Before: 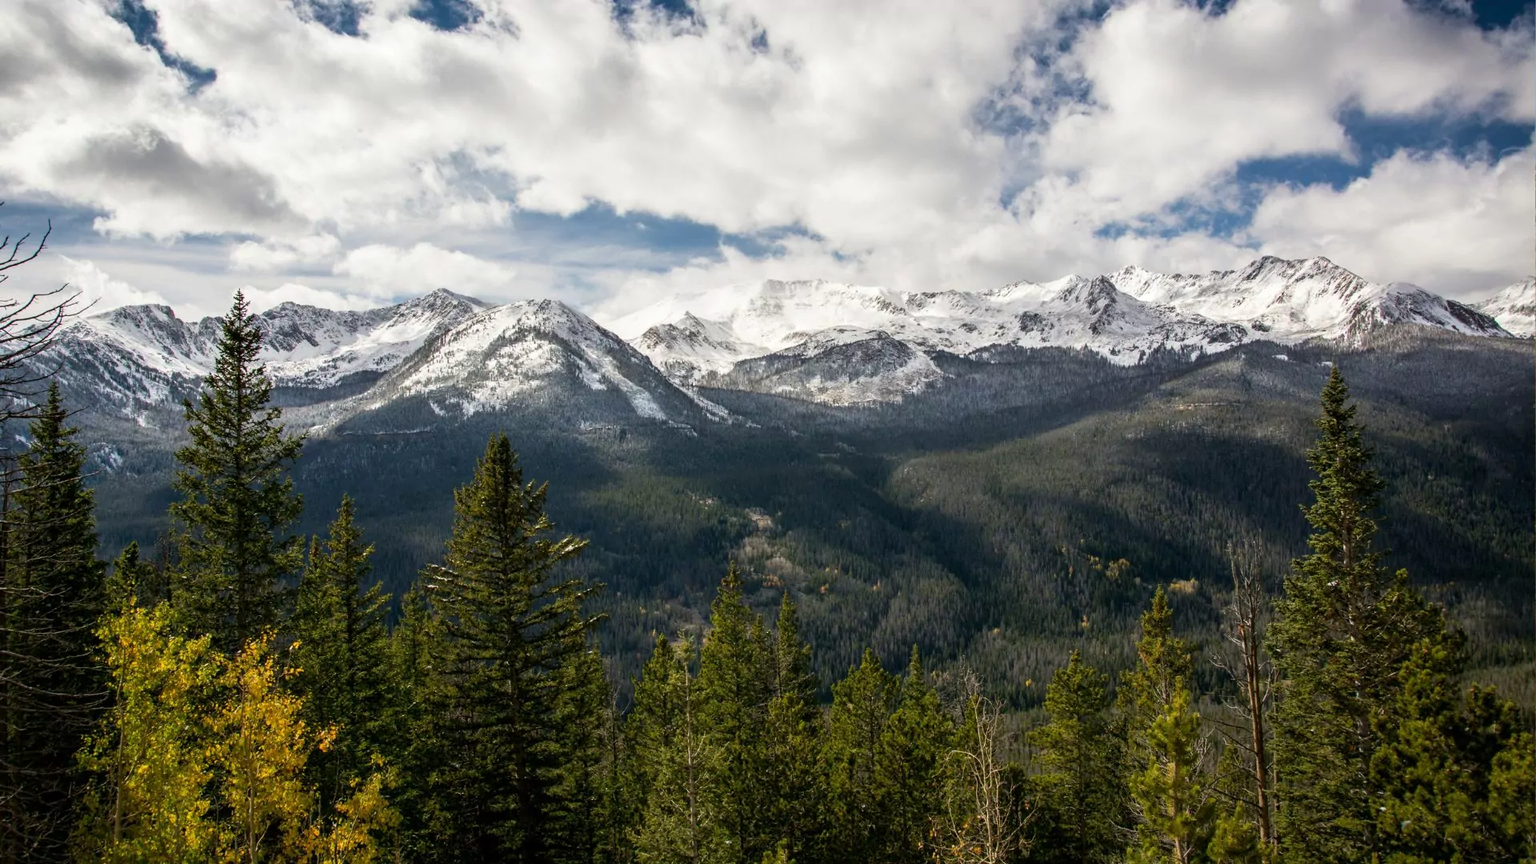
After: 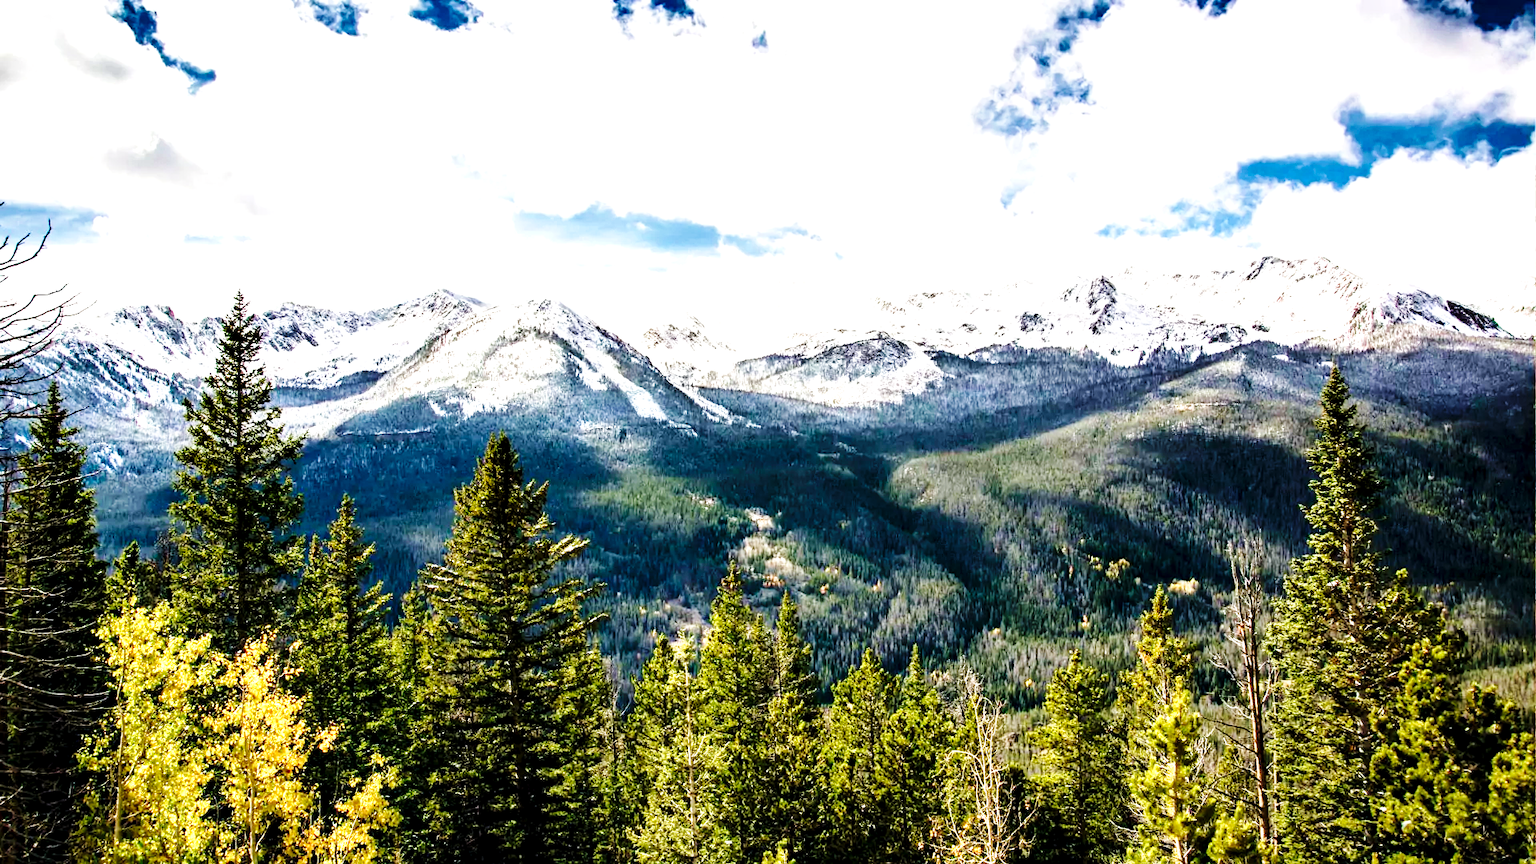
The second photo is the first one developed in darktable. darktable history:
velvia: on, module defaults
contrast equalizer: octaves 7, y [[0.6 ×6], [0.55 ×6], [0 ×6], [0 ×6], [0 ×6]]
base curve: curves: ch0 [(0, 0) (0.036, 0.025) (0.121, 0.166) (0.206, 0.329) (0.605, 0.79) (1, 1)], preserve colors none
exposure: black level correction 0, exposure 1.453 EV, compensate highlight preservation false
